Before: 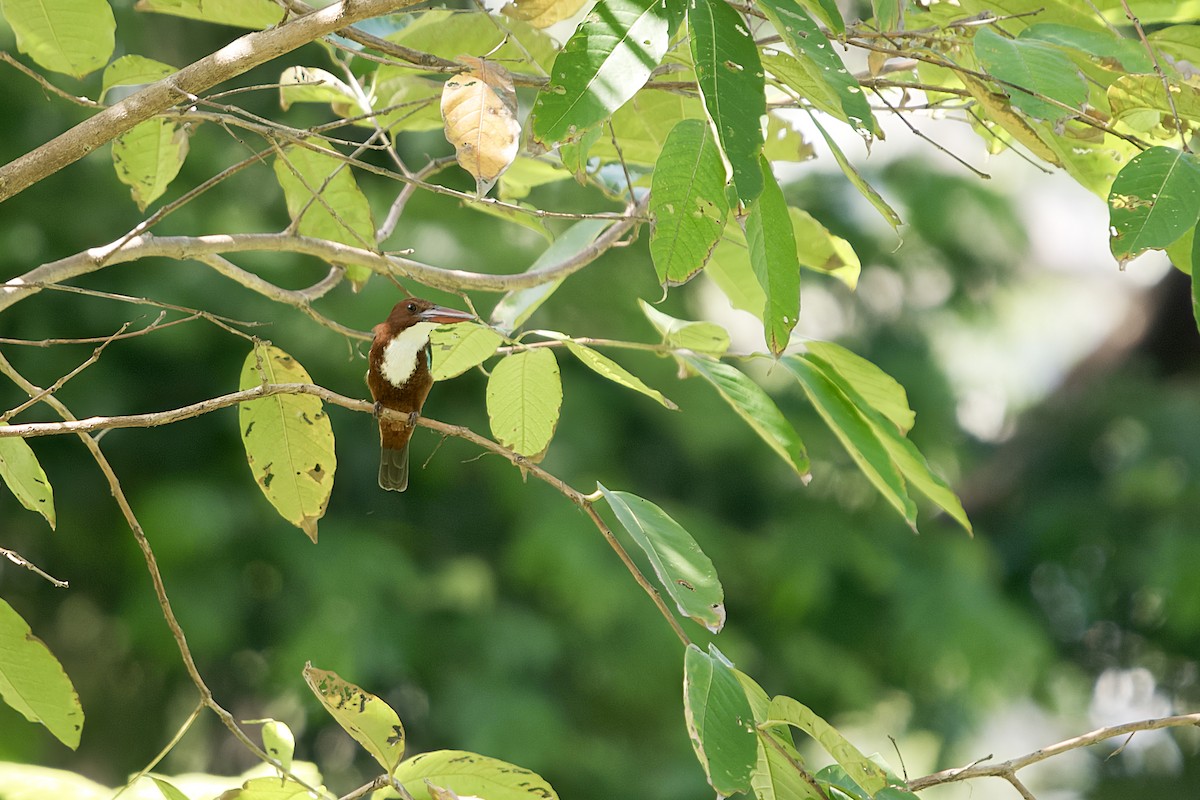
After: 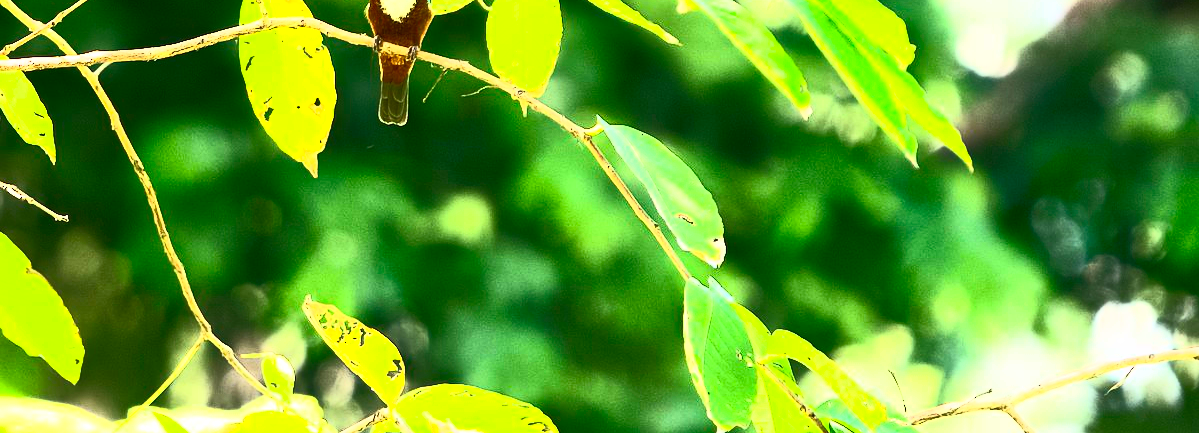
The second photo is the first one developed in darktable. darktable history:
crop and rotate: top 45.835%, right 0.057%
contrast brightness saturation: contrast 0.81, brightness 0.594, saturation 0.57
tone equalizer: -8 EV 0.018 EV, -7 EV -0.03 EV, -6 EV 0.029 EV, -5 EV 0.055 EV, -4 EV 0.245 EV, -3 EV 0.629 EV, -2 EV 0.583 EV, -1 EV 0.178 EV, +0 EV 0.051 EV, edges refinement/feathering 500, mask exposure compensation -1.57 EV, preserve details no
